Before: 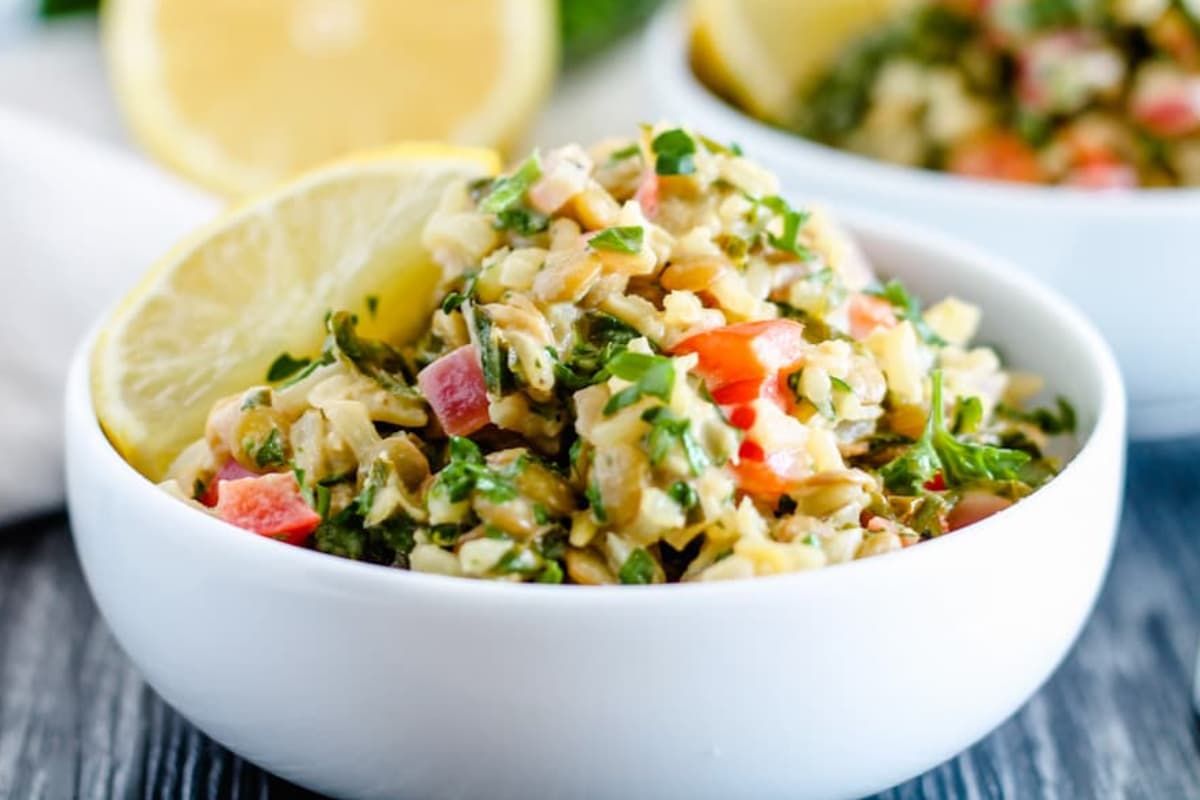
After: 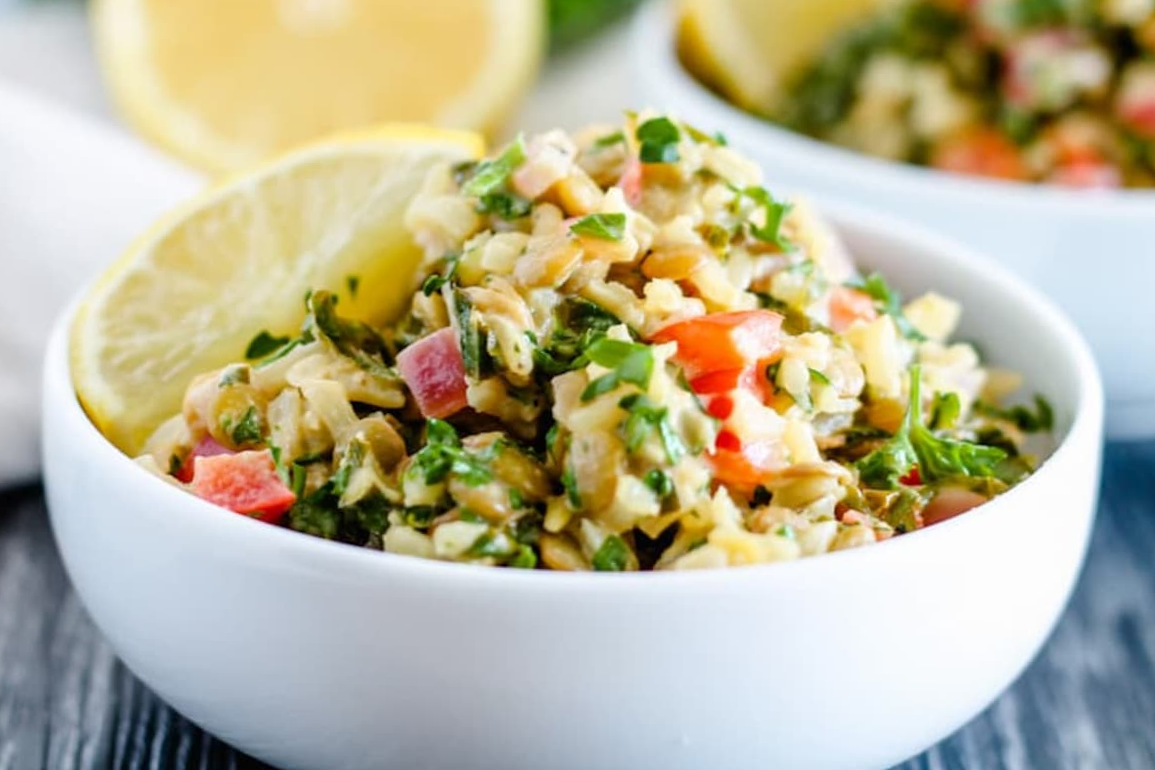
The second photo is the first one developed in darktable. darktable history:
crop and rotate: angle -1.49°
